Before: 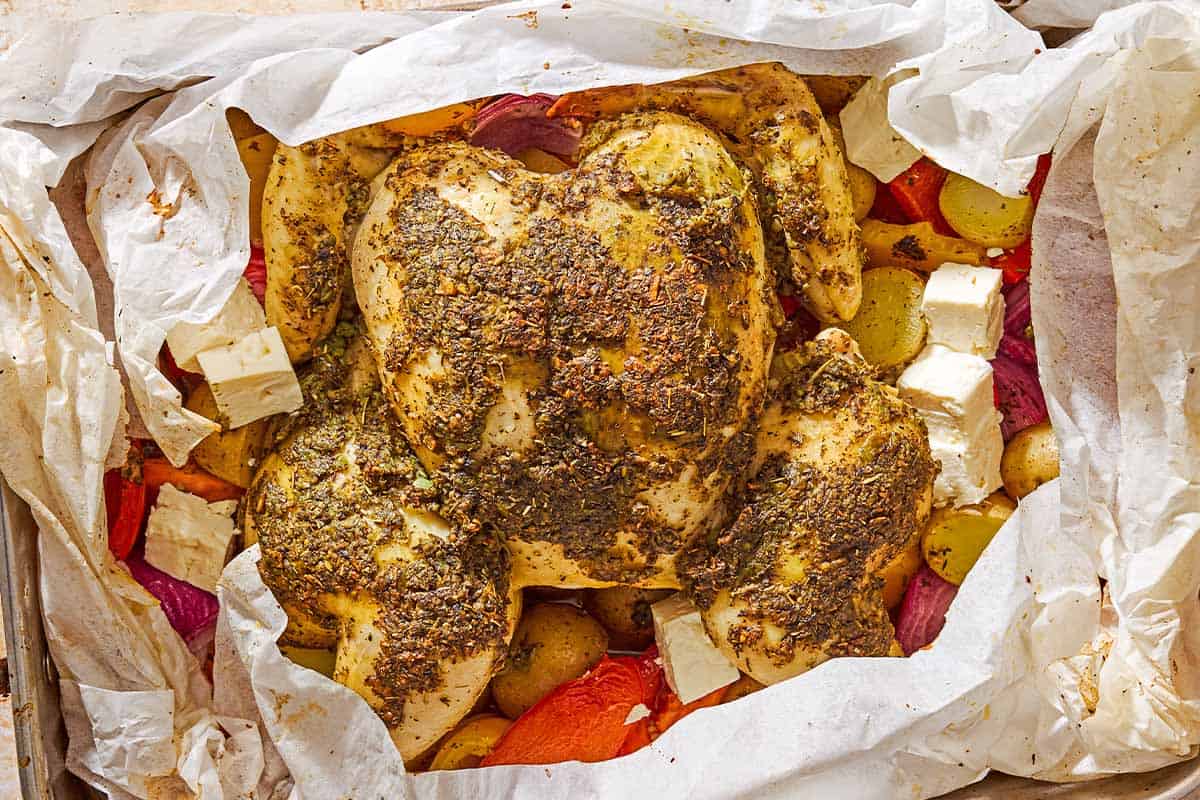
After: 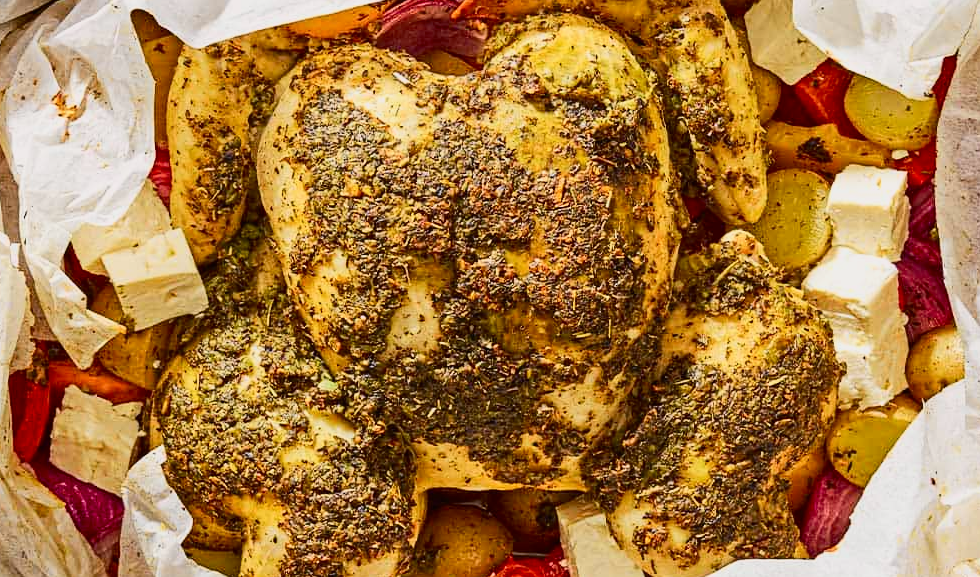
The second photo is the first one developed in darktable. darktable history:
exposure: exposure -0.422 EV, compensate exposure bias true, compensate highlight preservation false
crop: left 7.918%, top 12.307%, right 10.349%, bottom 15.457%
tone curve: curves: ch0 [(0, 0.008) (0.107, 0.083) (0.283, 0.287) (0.429, 0.51) (0.607, 0.739) (0.789, 0.893) (0.998, 0.978)]; ch1 [(0, 0) (0.323, 0.339) (0.438, 0.427) (0.478, 0.484) (0.502, 0.502) (0.527, 0.525) (0.571, 0.579) (0.608, 0.629) (0.669, 0.704) (0.859, 0.899) (1, 1)]; ch2 [(0, 0) (0.33, 0.347) (0.421, 0.456) (0.473, 0.498) (0.502, 0.504) (0.522, 0.524) (0.549, 0.567) (0.593, 0.626) (0.676, 0.724) (1, 1)], color space Lab, independent channels, preserve colors none
